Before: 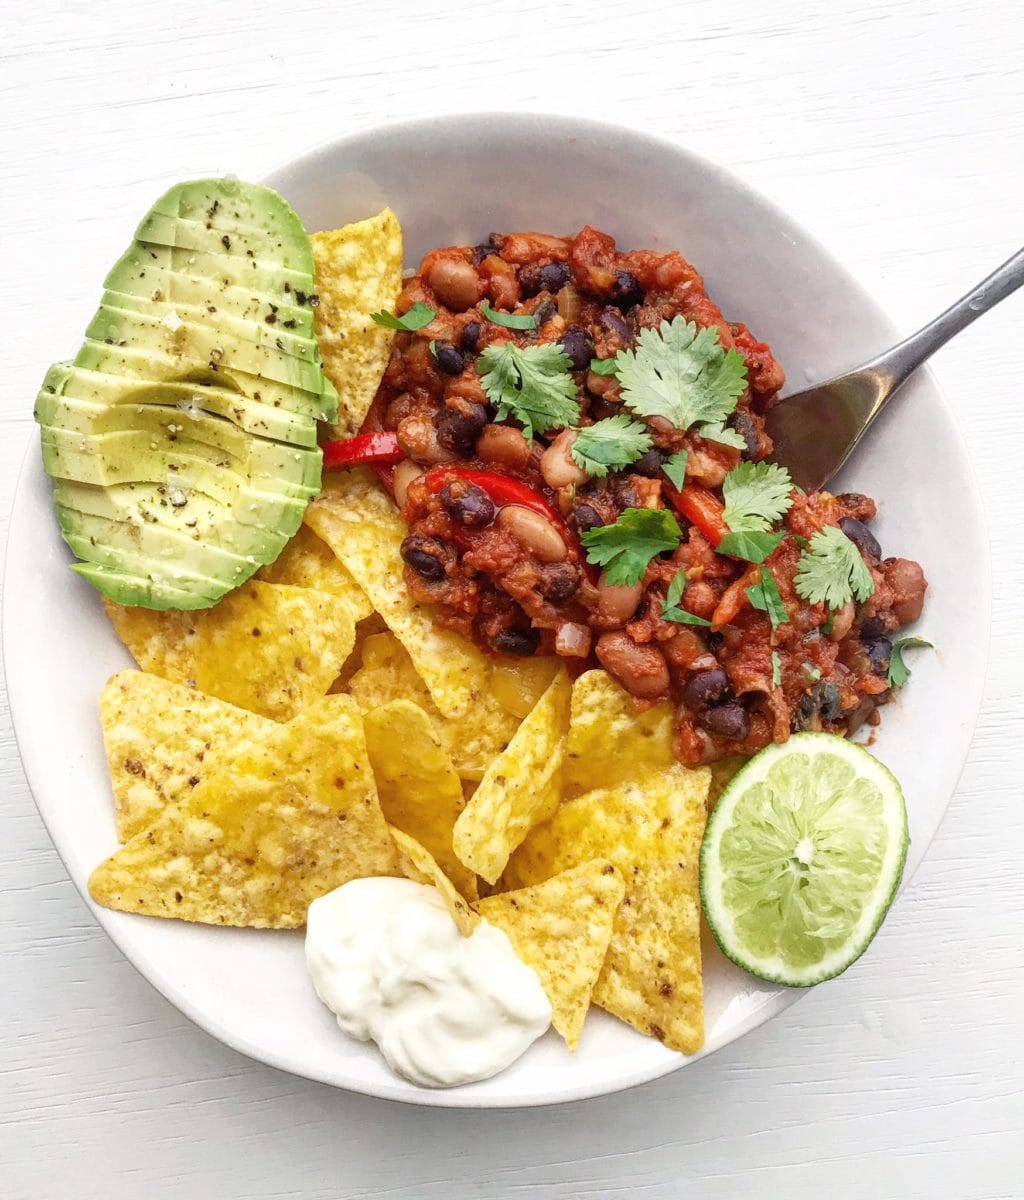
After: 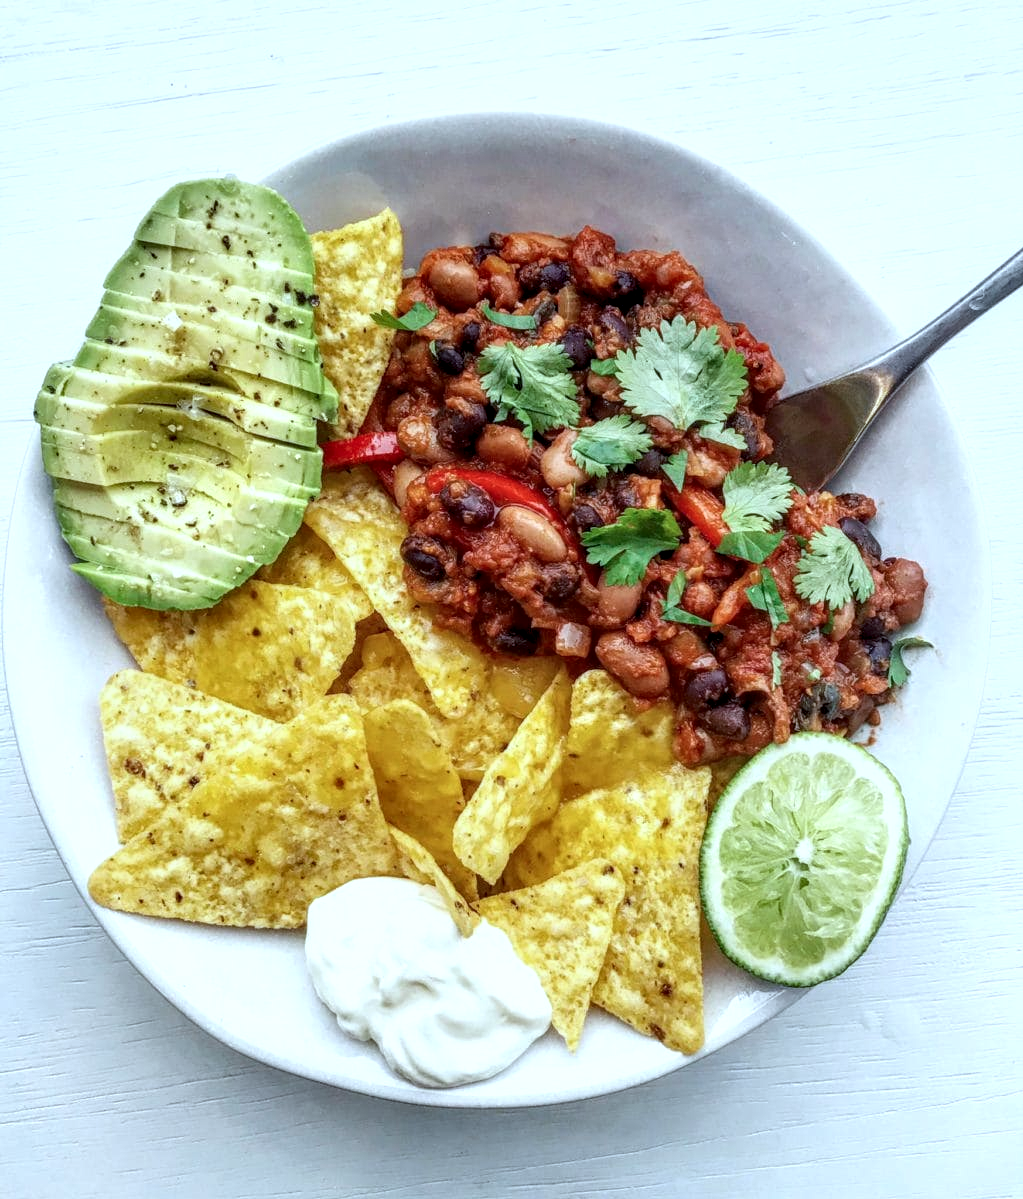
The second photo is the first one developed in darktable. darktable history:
local contrast: highlights 25%, detail 150%
color calibration: illuminant Planckian (black body), x 0.378, y 0.375, temperature 4065 K
